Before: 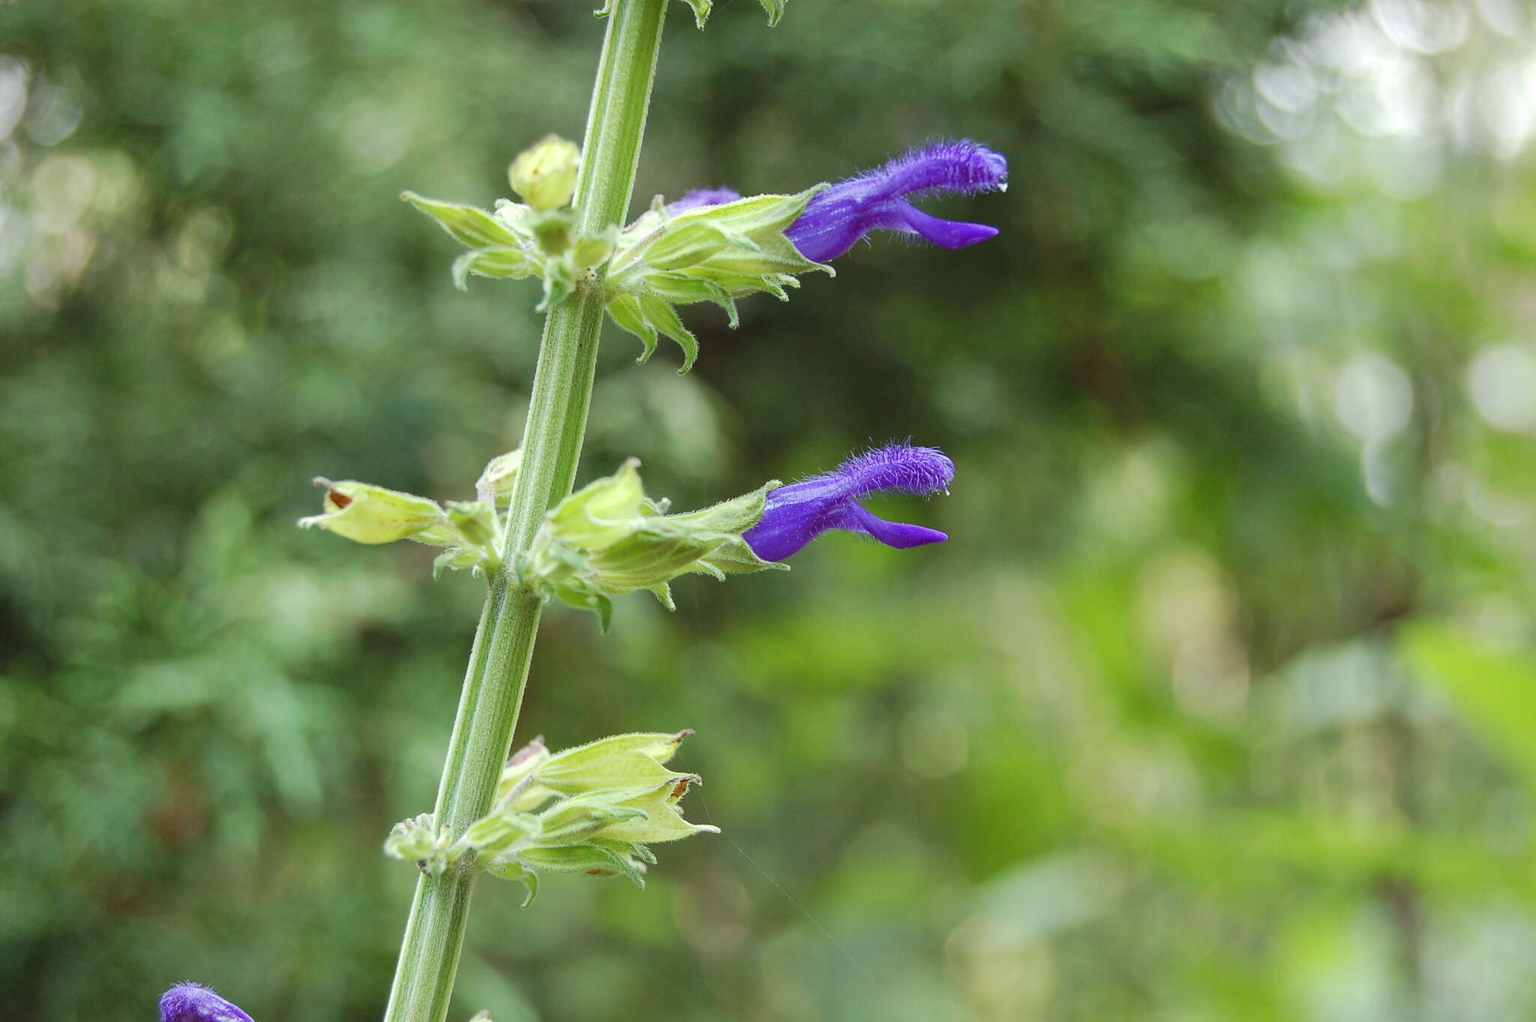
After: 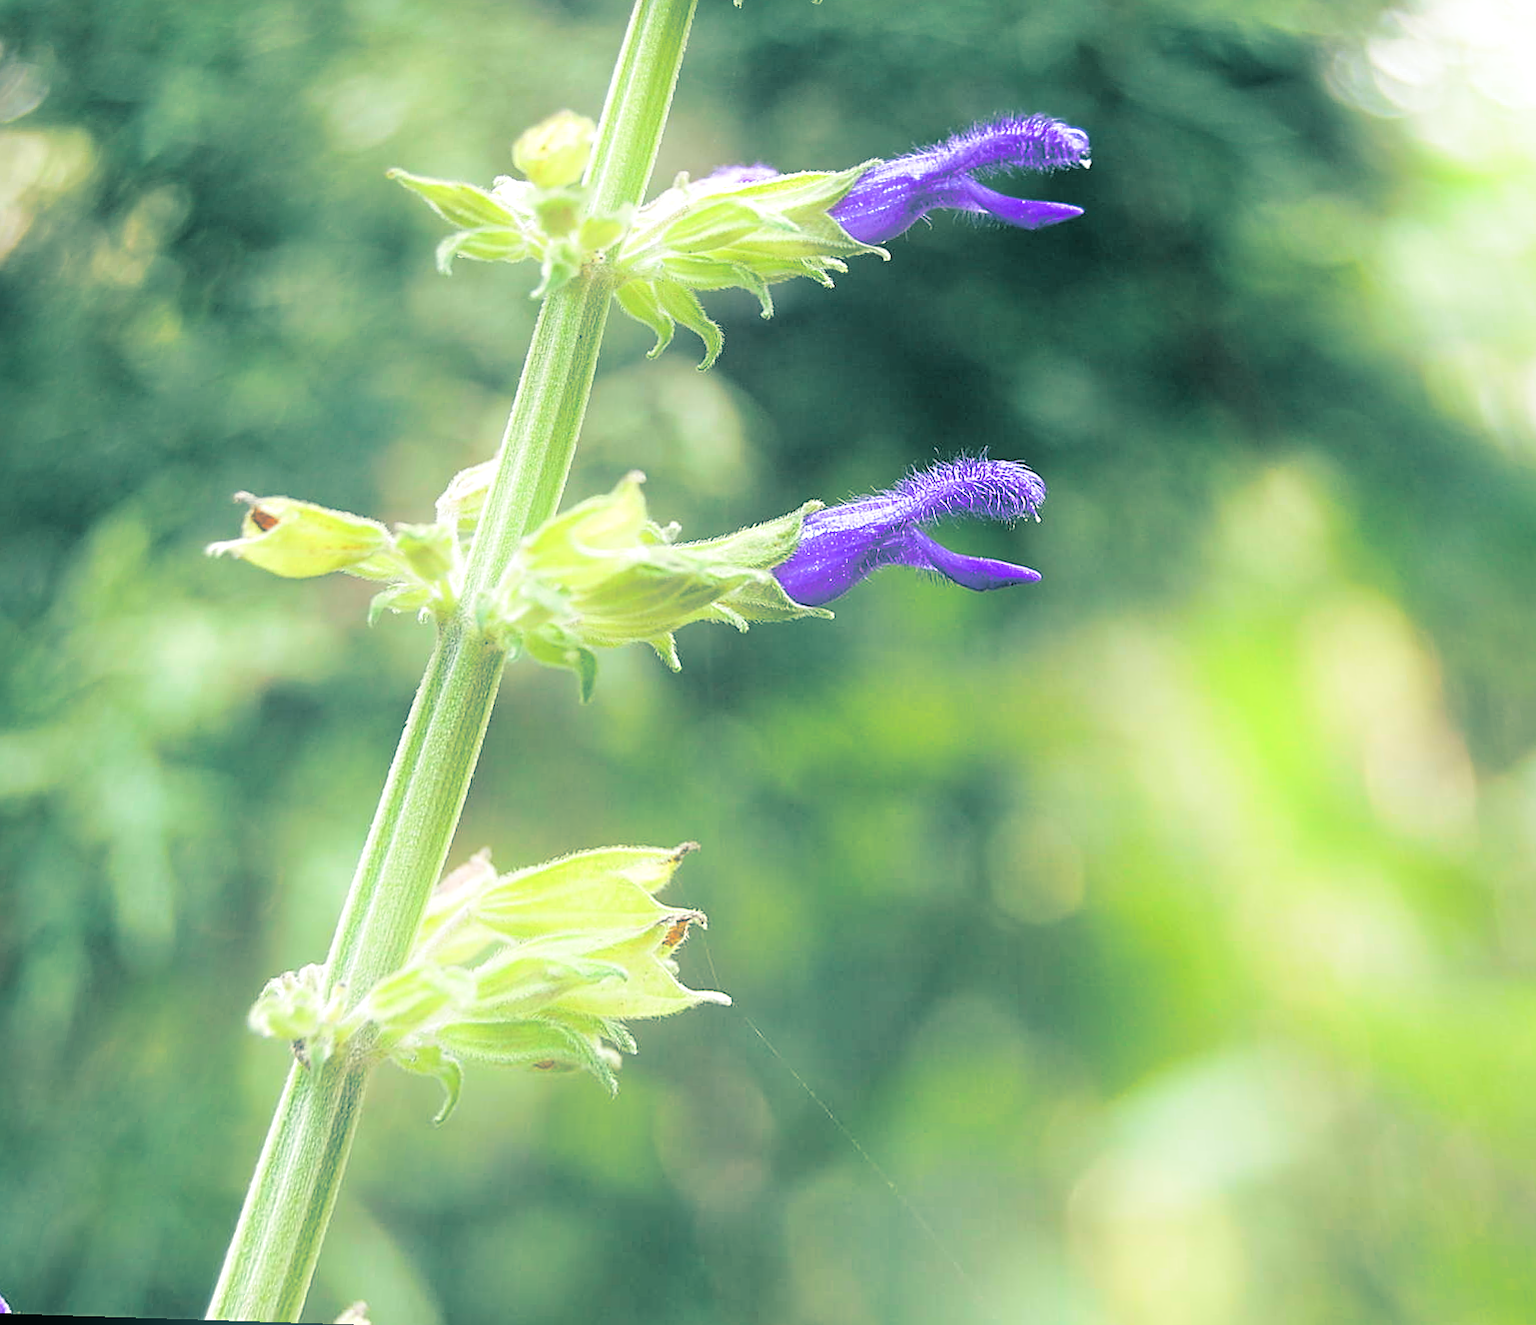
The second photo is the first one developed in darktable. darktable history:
exposure: exposure 0.3 EV, compensate highlight preservation false
split-toning: shadows › hue 186.43°, highlights › hue 49.29°, compress 30.29%
sharpen: on, module defaults
tone equalizer: on, module defaults
crop: right 9.509%, bottom 0.031%
bloom: on, module defaults
rotate and perspective: rotation 0.72°, lens shift (vertical) -0.352, lens shift (horizontal) -0.051, crop left 0.152, crop right 0.859, crop top 0.019, crop bottom 0.964
rgb levels: levels [[0.013, 0.434, 0.89], [0, 0.5, 1], [0, 0.5, 1]]
